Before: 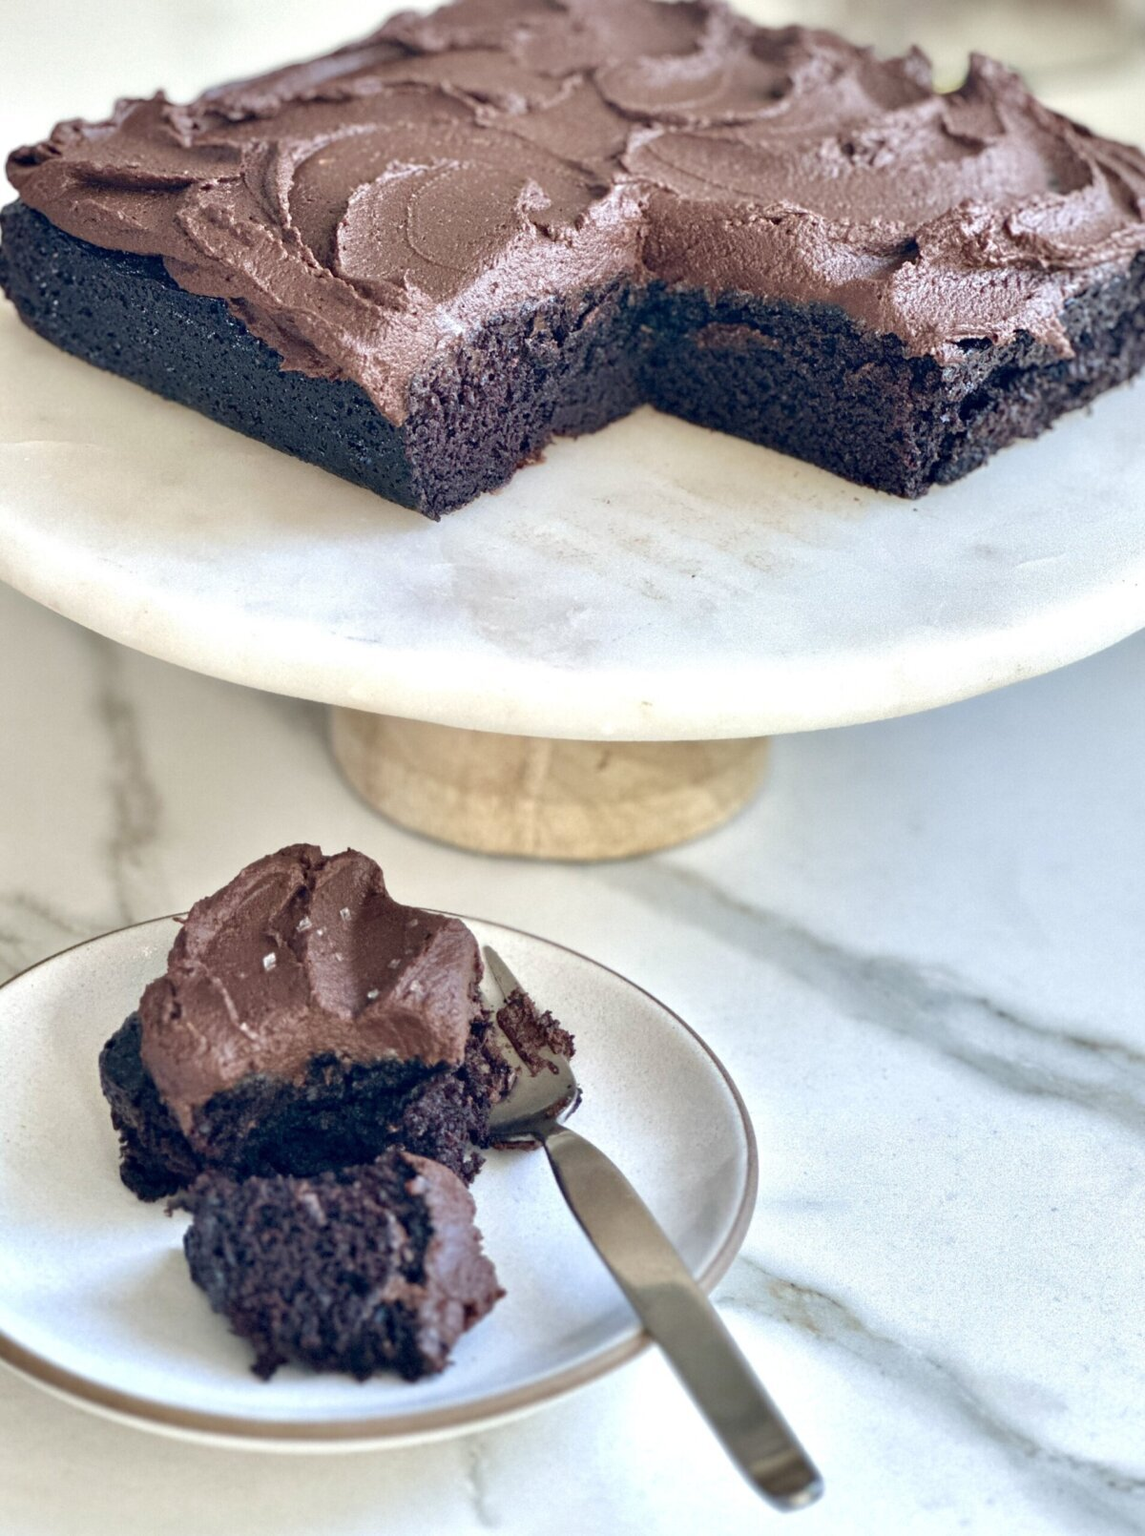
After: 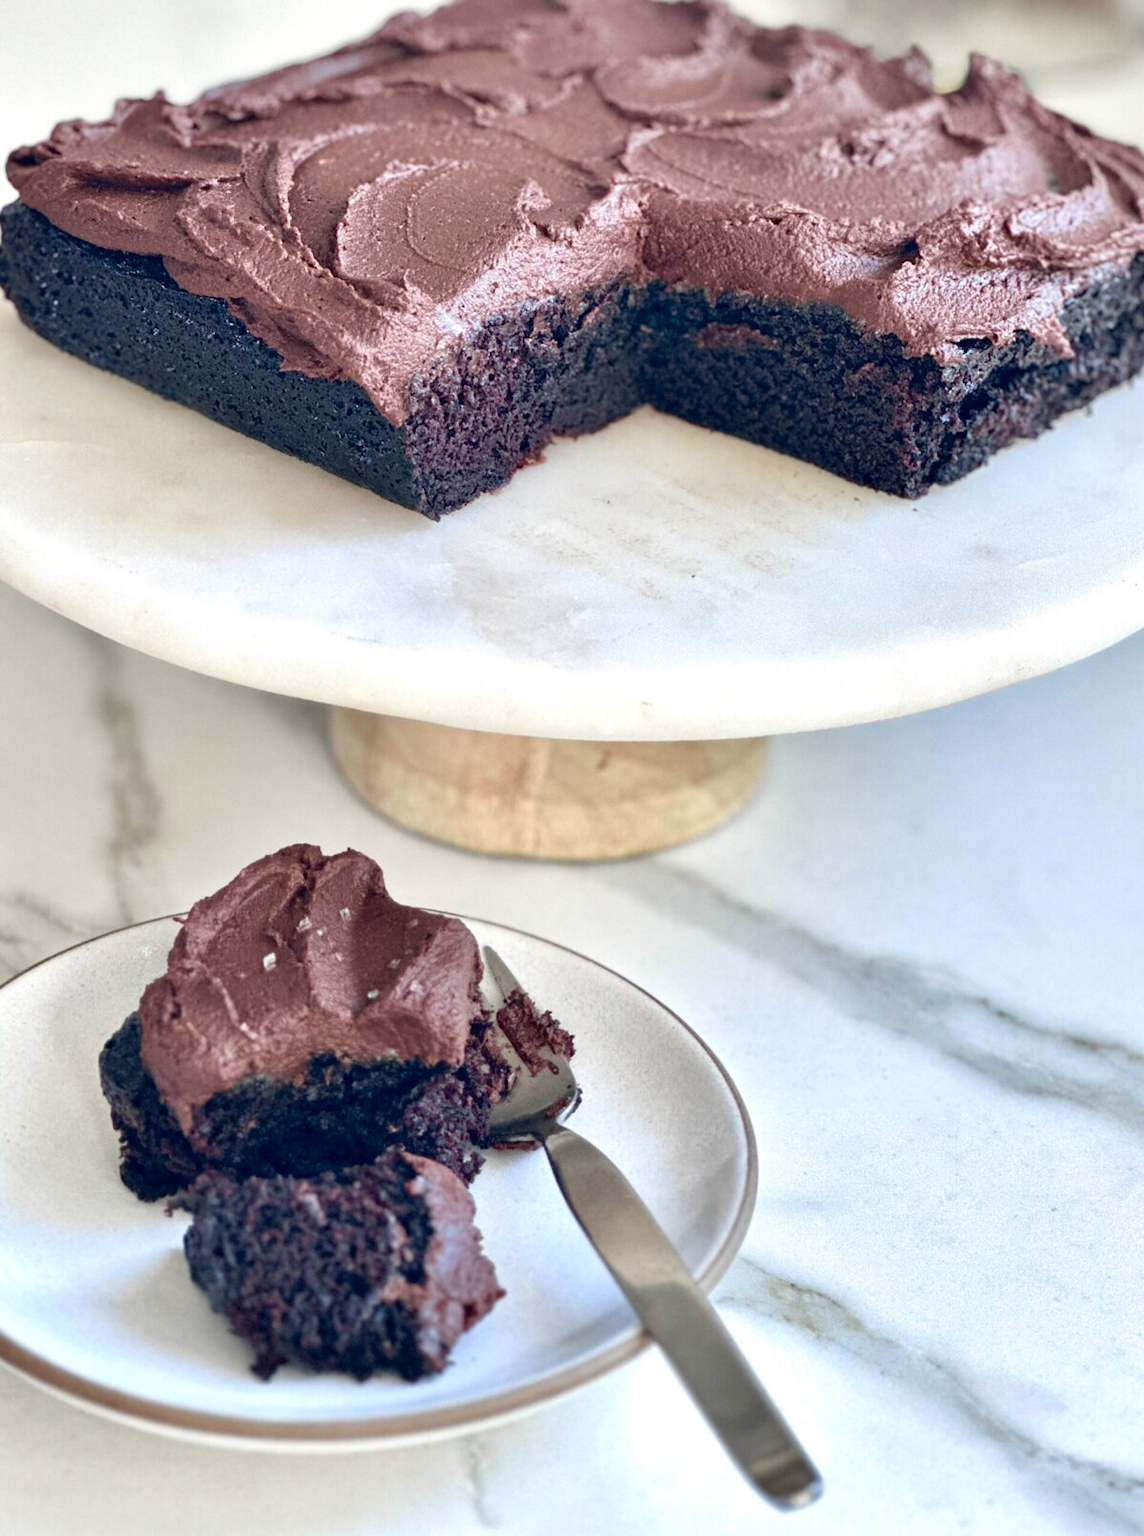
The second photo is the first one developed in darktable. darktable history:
tone curve: curves: ch0 [(0, 0.012) (0.056, 0.046) (0.218, 0.213) (0.606, 0.62) (0.82, 0.846) (1, 1)]; ch1 [(0, 0) (0.226, 0.261) (0.403, 0.437) (0.469, 0.472) (0.495, 0.499) (0.508, 0.503) (0.545, 0.555) (0.59, 0.598) (0.686, 0.728) (1, 1)]; ch2 [(0, 0) (0.269, 0.299) (0.459, 0.45) (0.498, 0.499) (0.523, 0.512) (0.568, 0.558) (0.634, 0.617) (0.698, 0.677) (0.806, 0.769) (1, 1)], color space Lab, independent channels, preserve colors none
